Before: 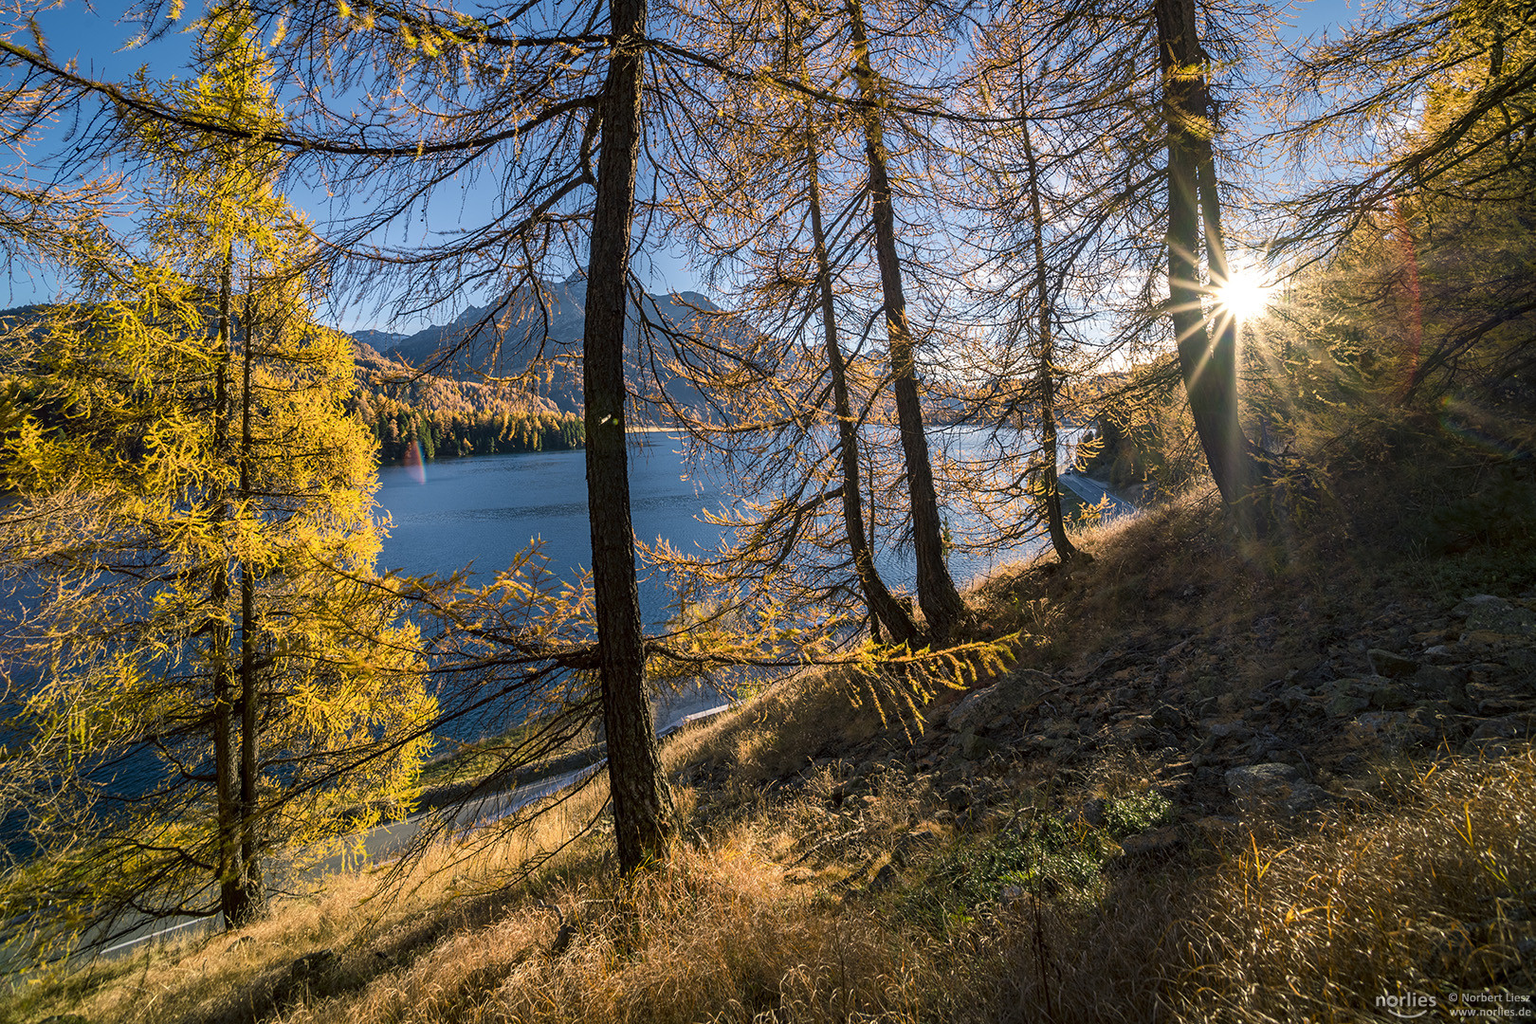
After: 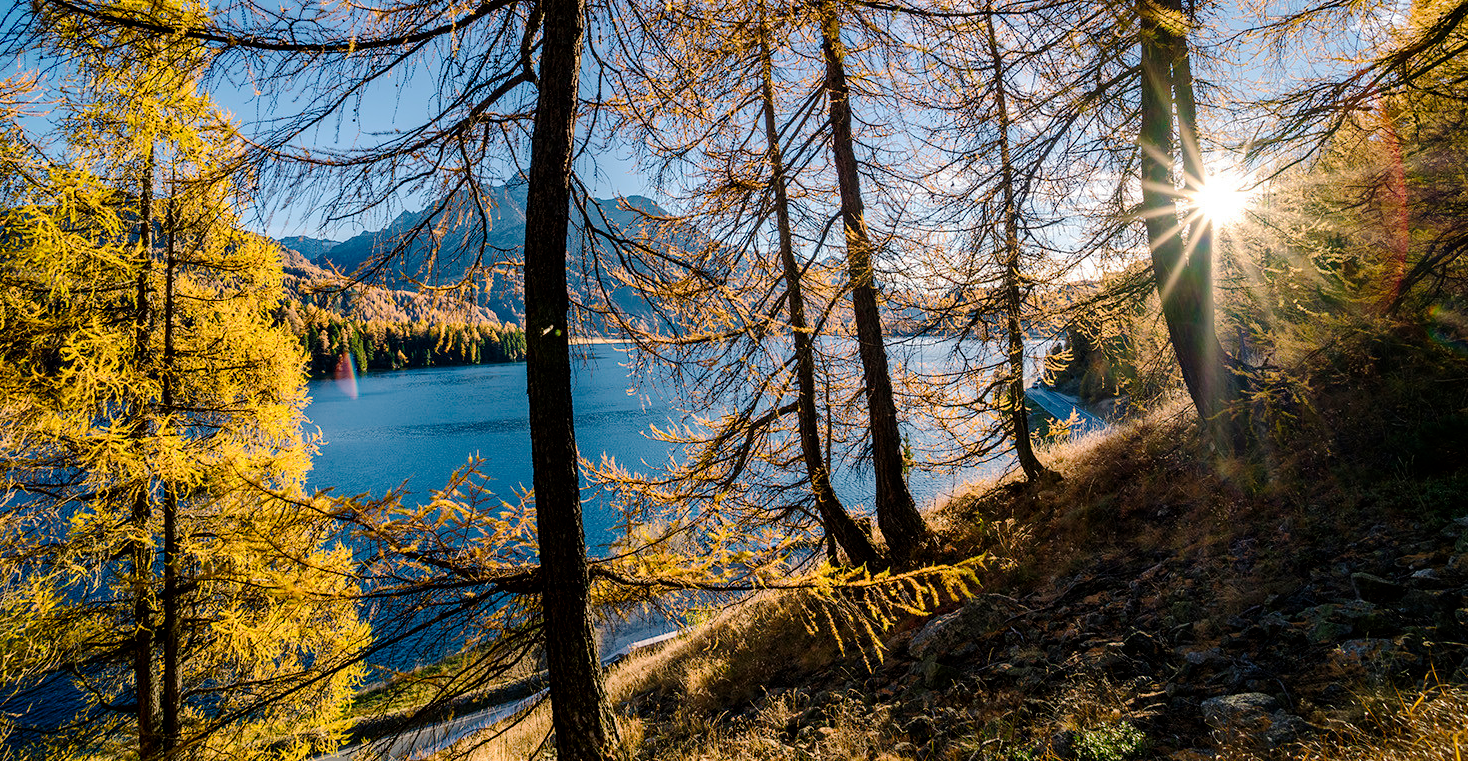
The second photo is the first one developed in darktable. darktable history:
crop: left 5.644%, top 10.403%, right 3.708%, bottom 19.067%
tone curve: curves: ch0 [(0, 0) (0.004, 0) (0.133, 0.076) (0.325, 0.362) (0.879, 0.885) (1, 1)], preserve colors none
